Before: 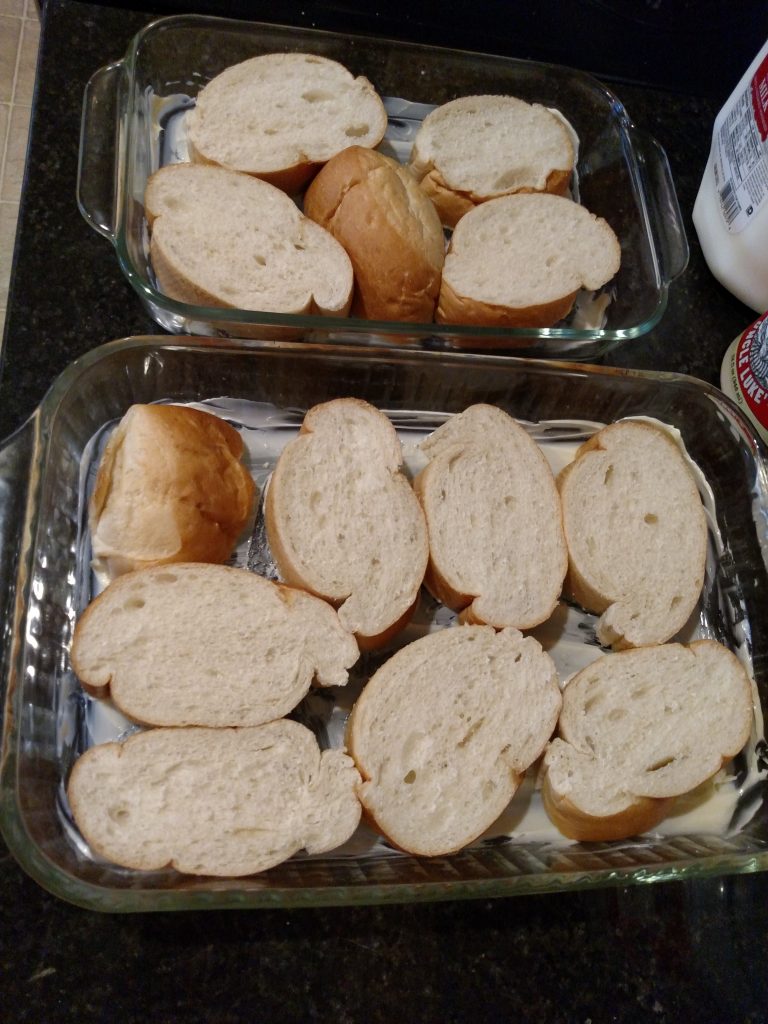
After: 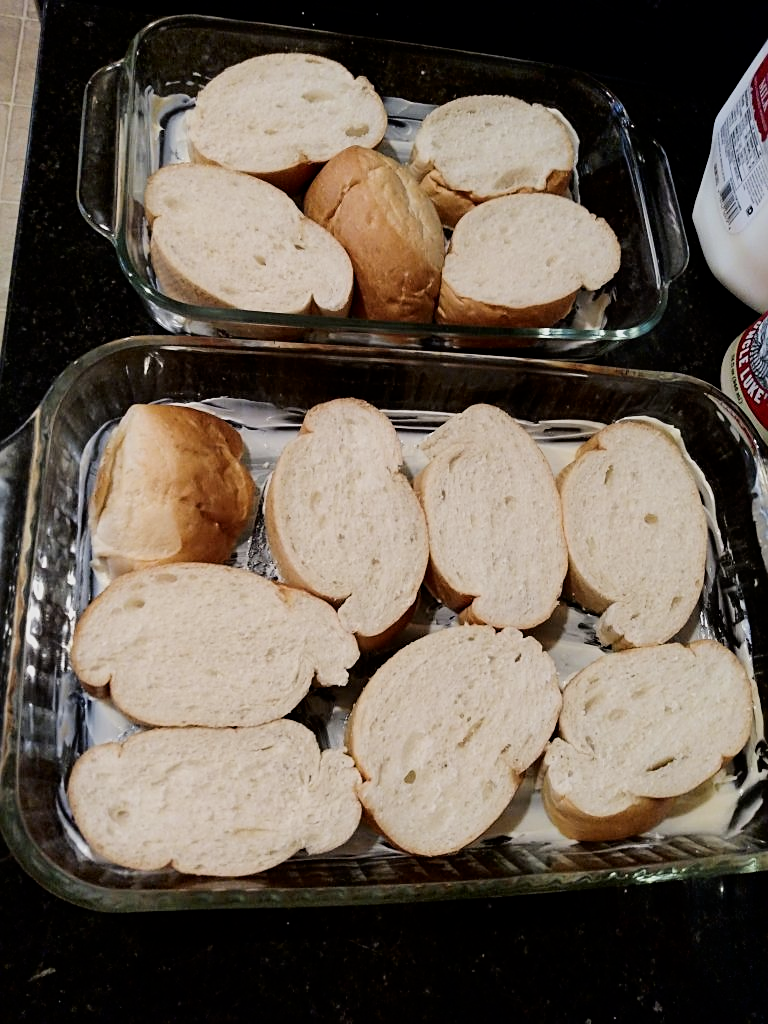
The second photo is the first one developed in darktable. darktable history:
filmic rgb: black relative exposure -7.65 EV, white relative exposure 4.56 EV, threshold 2.98 EV, hardness 3.61, enable highlight reconstruction true
tone curve: curves: ch0 [(0, 0) (0.004, 0.001) (0.133, 0.112) (0.325, 0.362) (0.832, 0.893) (1, 1)], color space Lab, independent channels, preserve colors none
sharpen: on, module defaults
